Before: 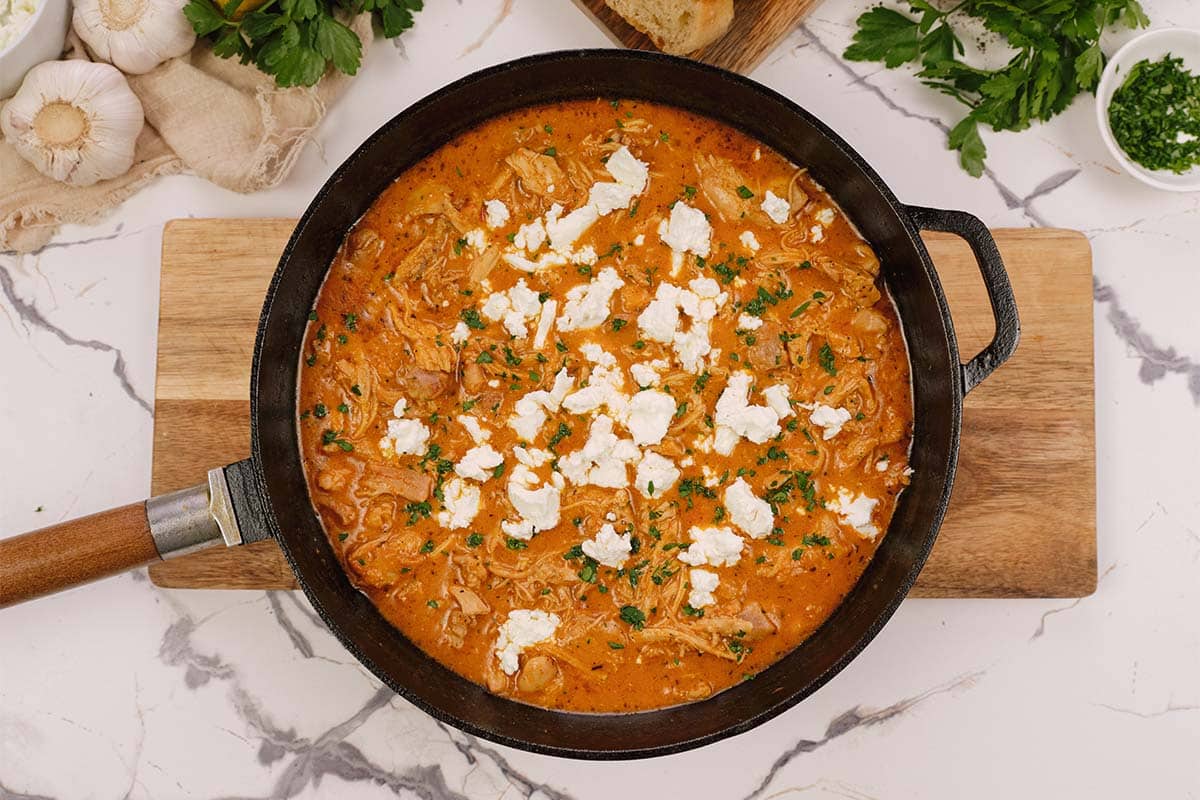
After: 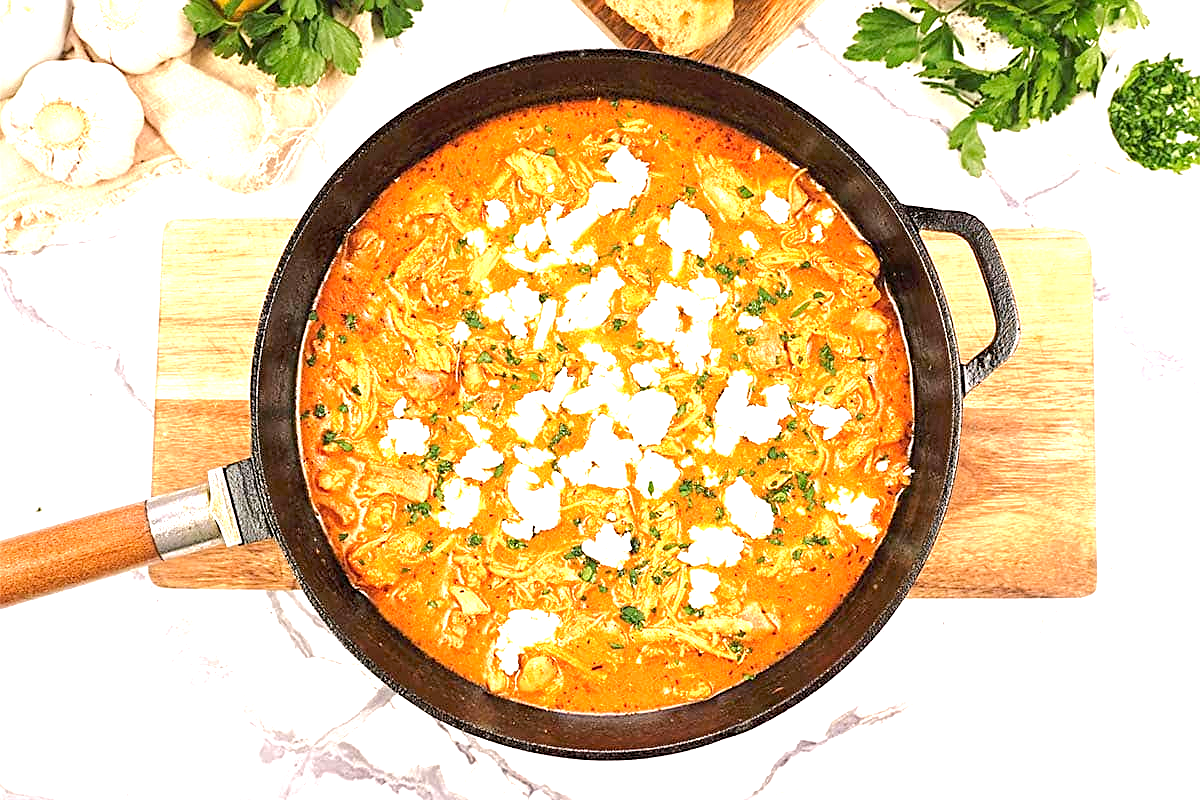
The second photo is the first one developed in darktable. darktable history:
exposure: black level correction 0.001, exposure 1.736 EV, compensate exposure bias true, compensate highlight preservation false
sharpen: on, module defaults
base curve: curves: ch0 [(0, 0) (0.262, 0.32) (0.722, 0.705) (1, 1)]
